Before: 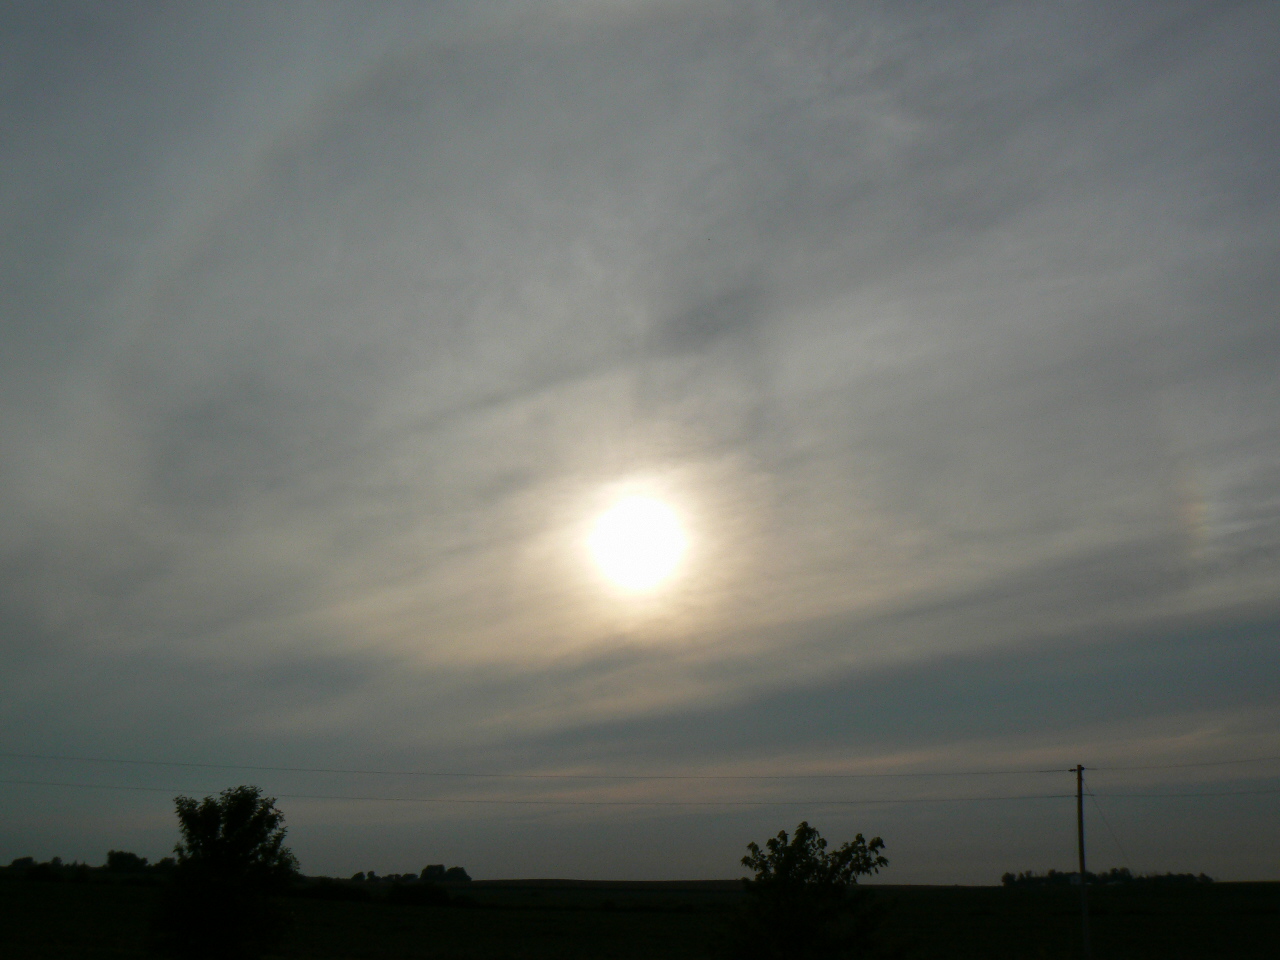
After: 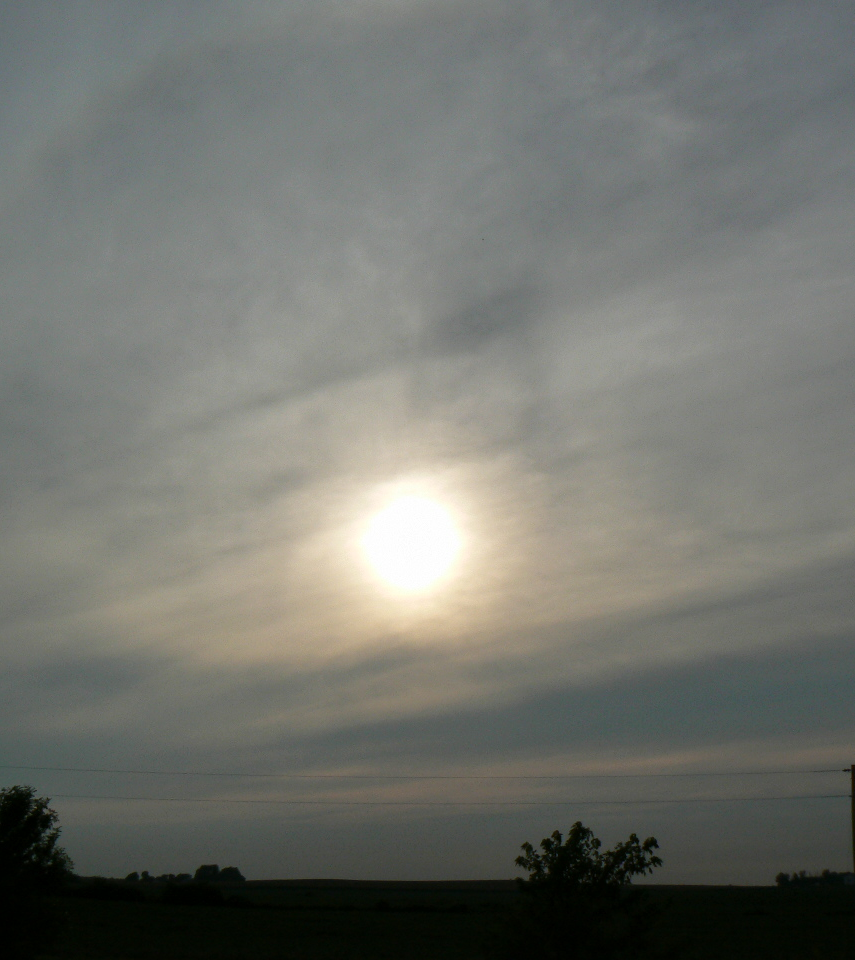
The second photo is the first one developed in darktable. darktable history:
local contrast: mode bilateral grid, contrast 10, coarseness 25, detail 115%, midtone range 0.2
crop and rotate: left 17.732%, right 15.423%
